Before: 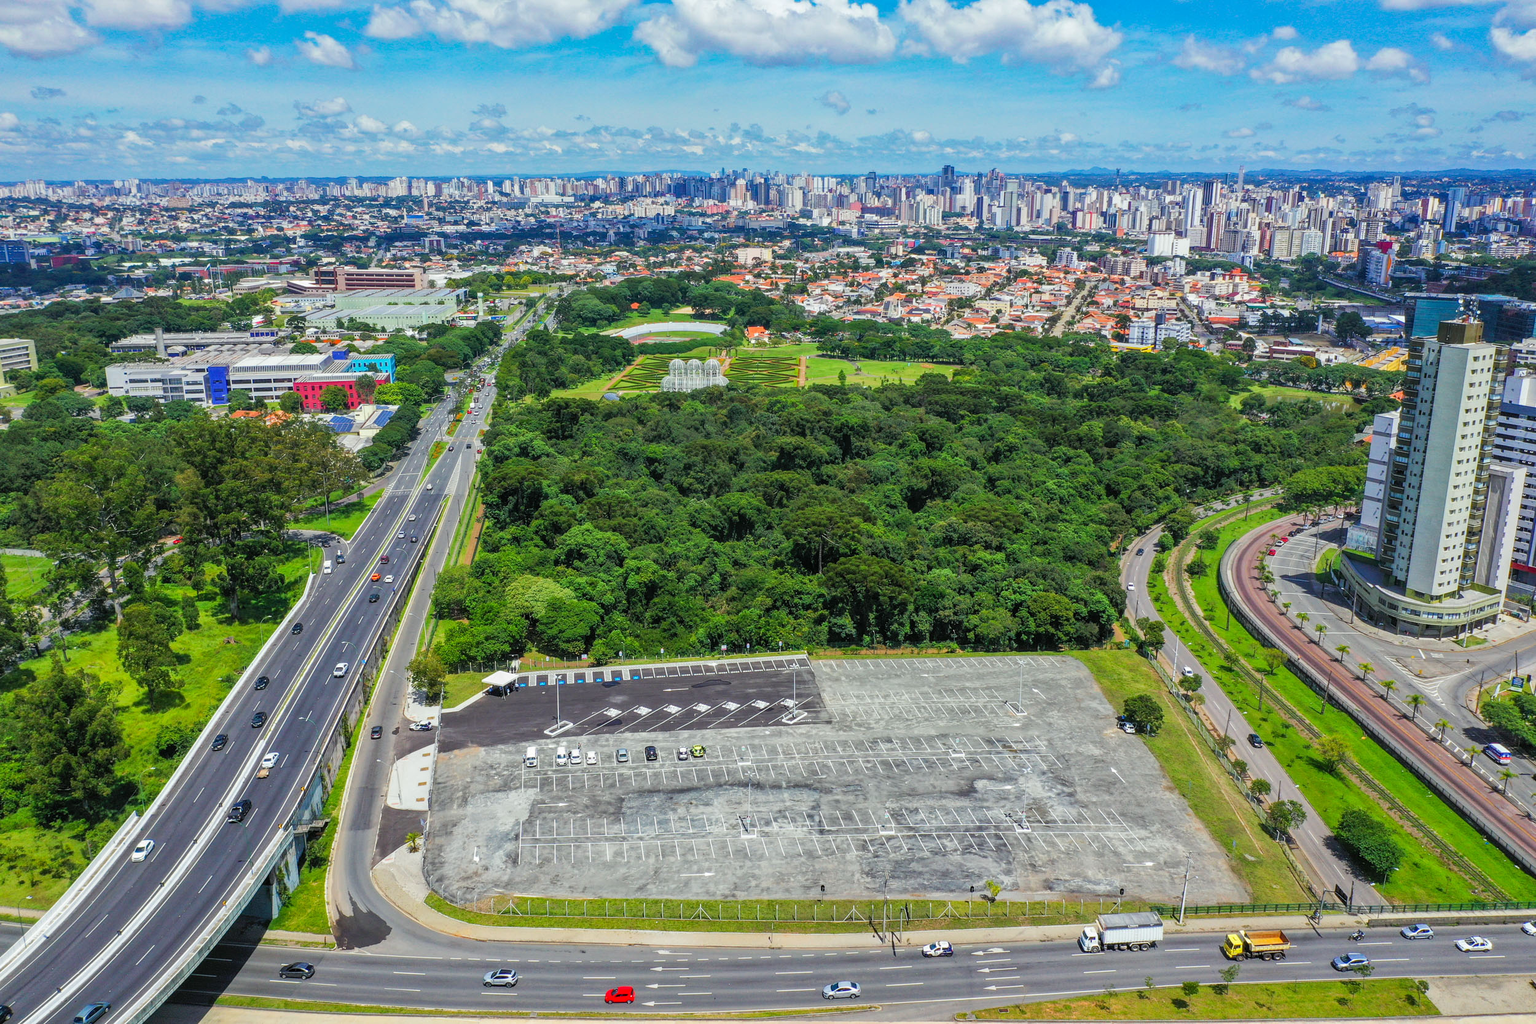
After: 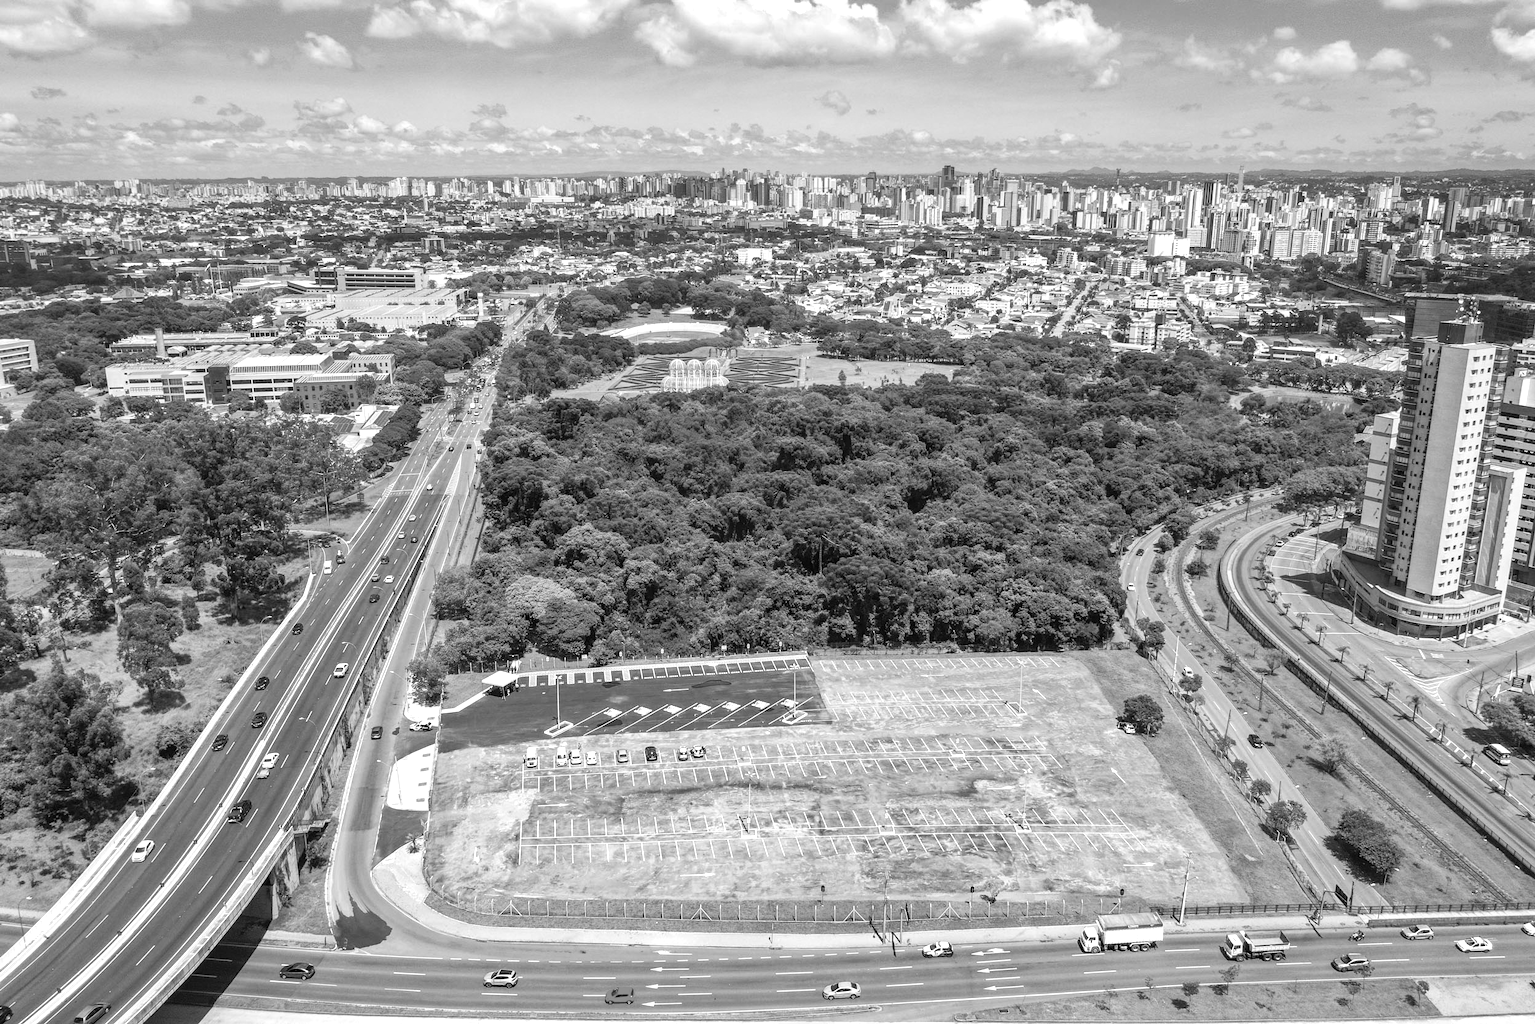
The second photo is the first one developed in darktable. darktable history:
color balance rgb: perceptual saturation grading › global saturation 30%, global vibrance 10%
exposure: exposure 0.6 EV, compensate highlight preservation false
monochrome: a -6.99, b 35.61, size 1.4
